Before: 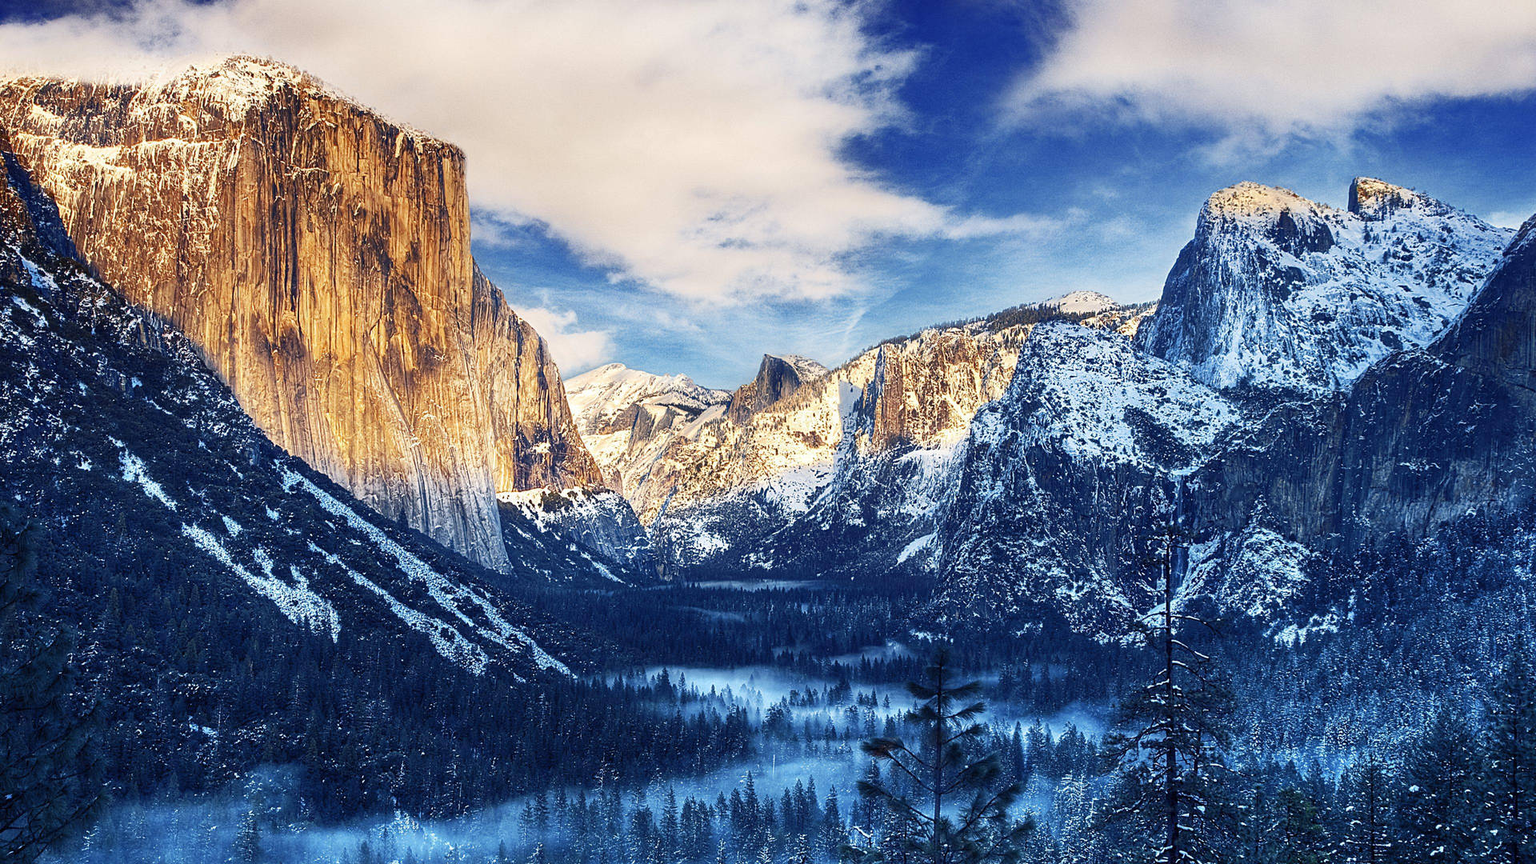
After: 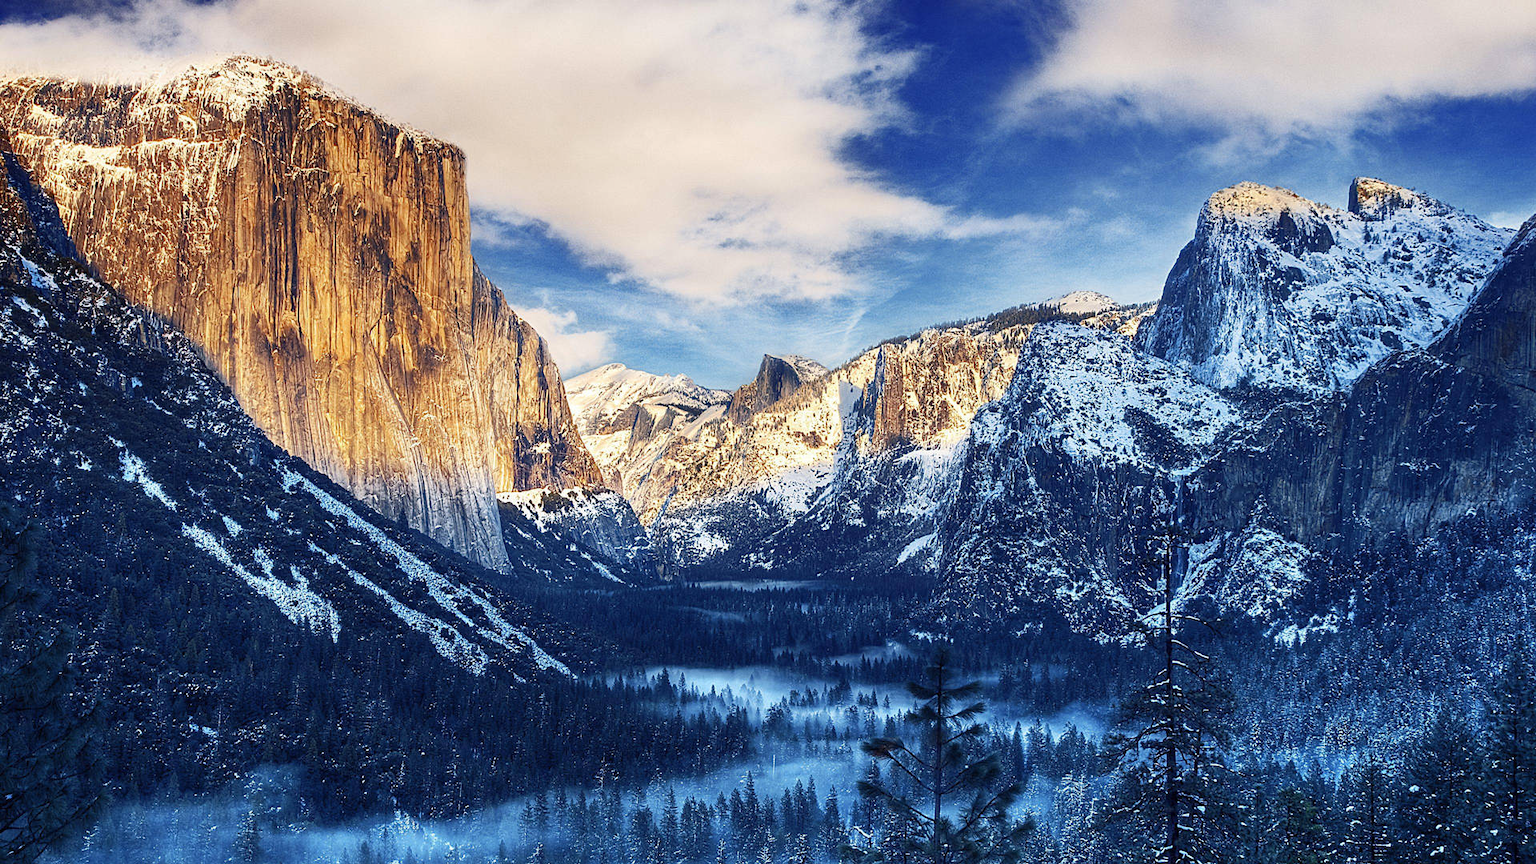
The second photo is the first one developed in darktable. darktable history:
base curve: curves: ch0 [(0, 0) (0.472, 0.455) (1, 1)], preserve colors none
